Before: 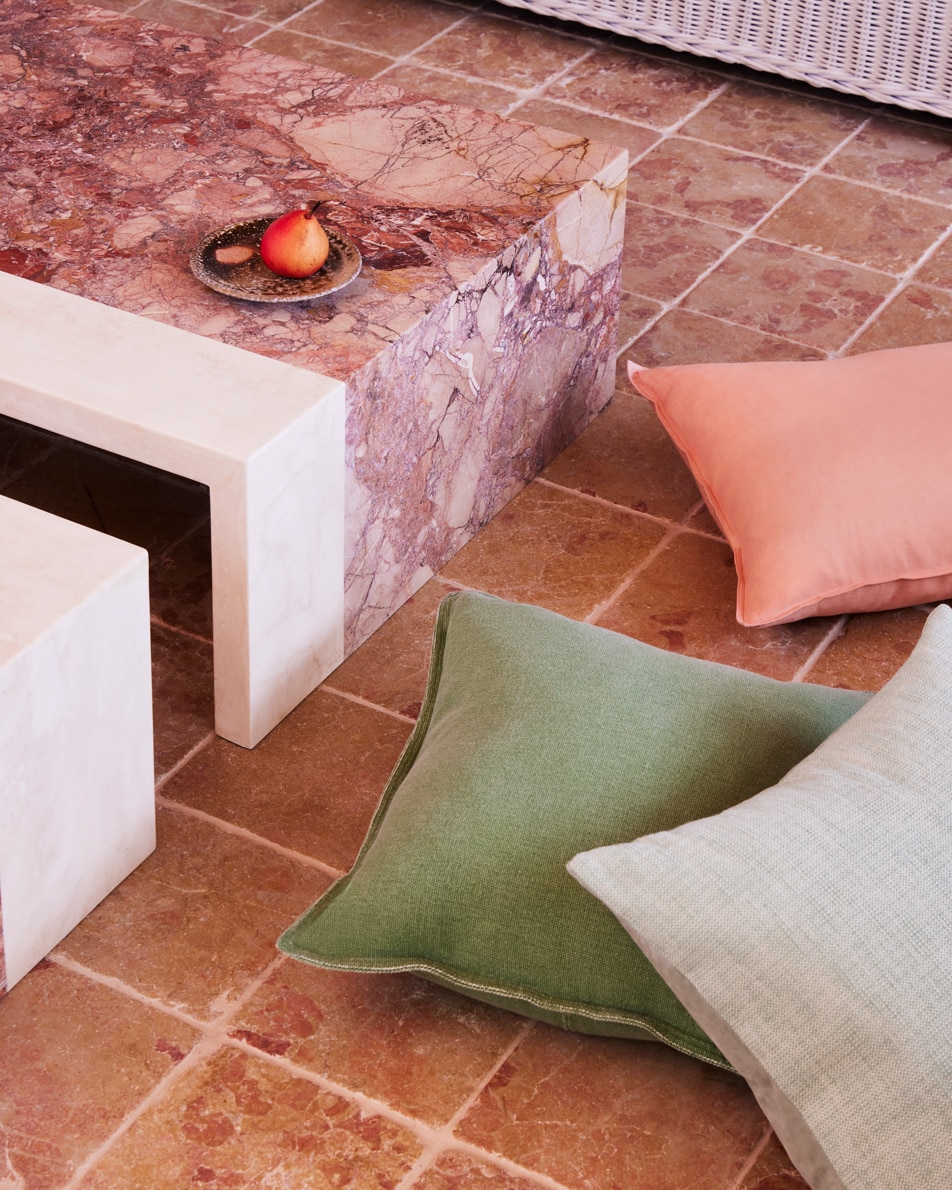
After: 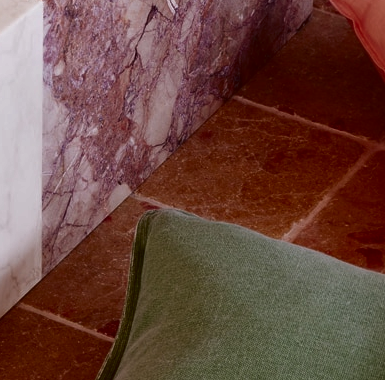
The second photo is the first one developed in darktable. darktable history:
contrast brightness saturation: brightness -0.52
crop: left 31.751%, top 32.172%, right 27.8%, bottom 35.83%
